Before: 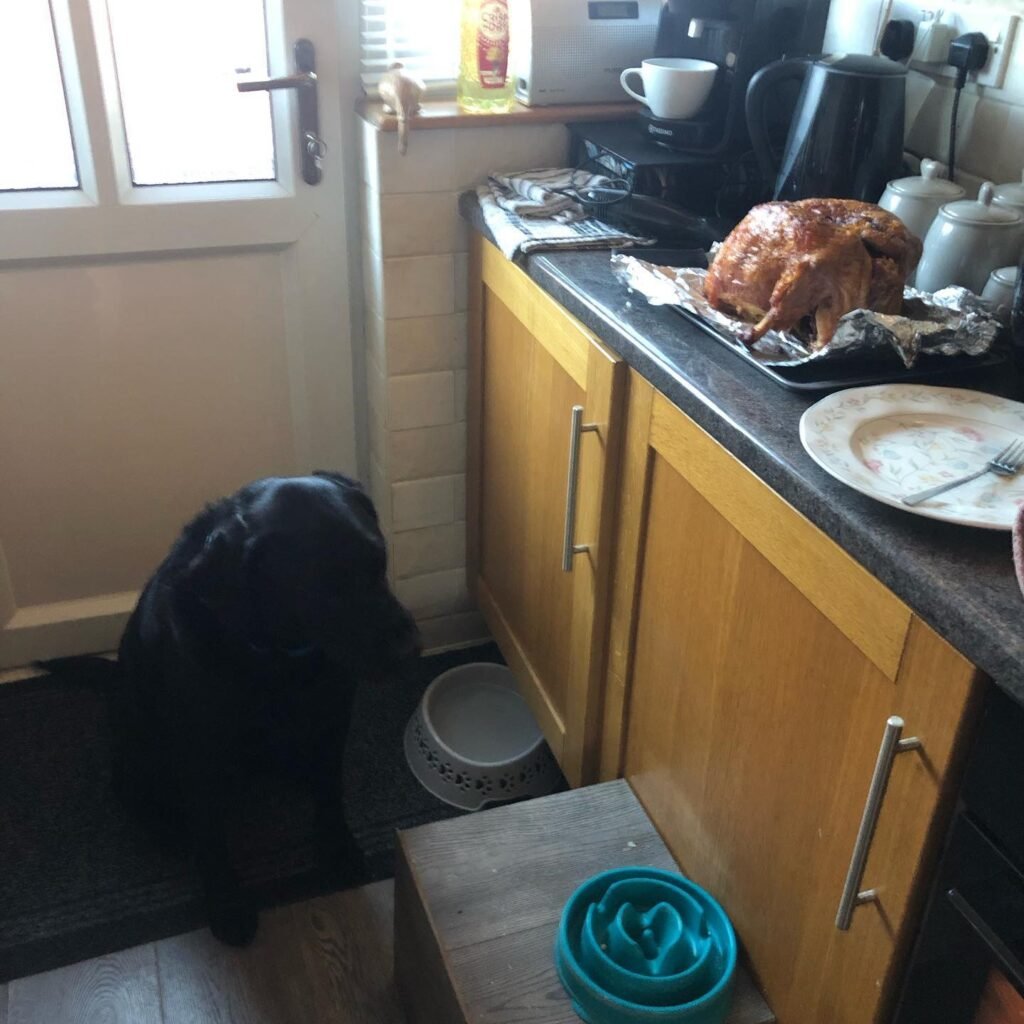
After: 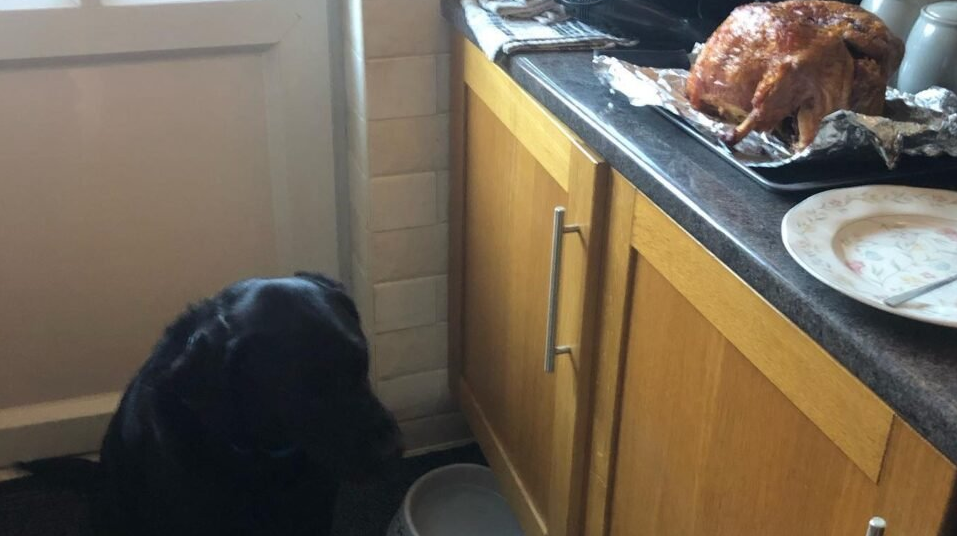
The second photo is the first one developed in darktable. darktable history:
crop: left 1.778%, top 19.514%, right 4.711%, bottom 28.091%
